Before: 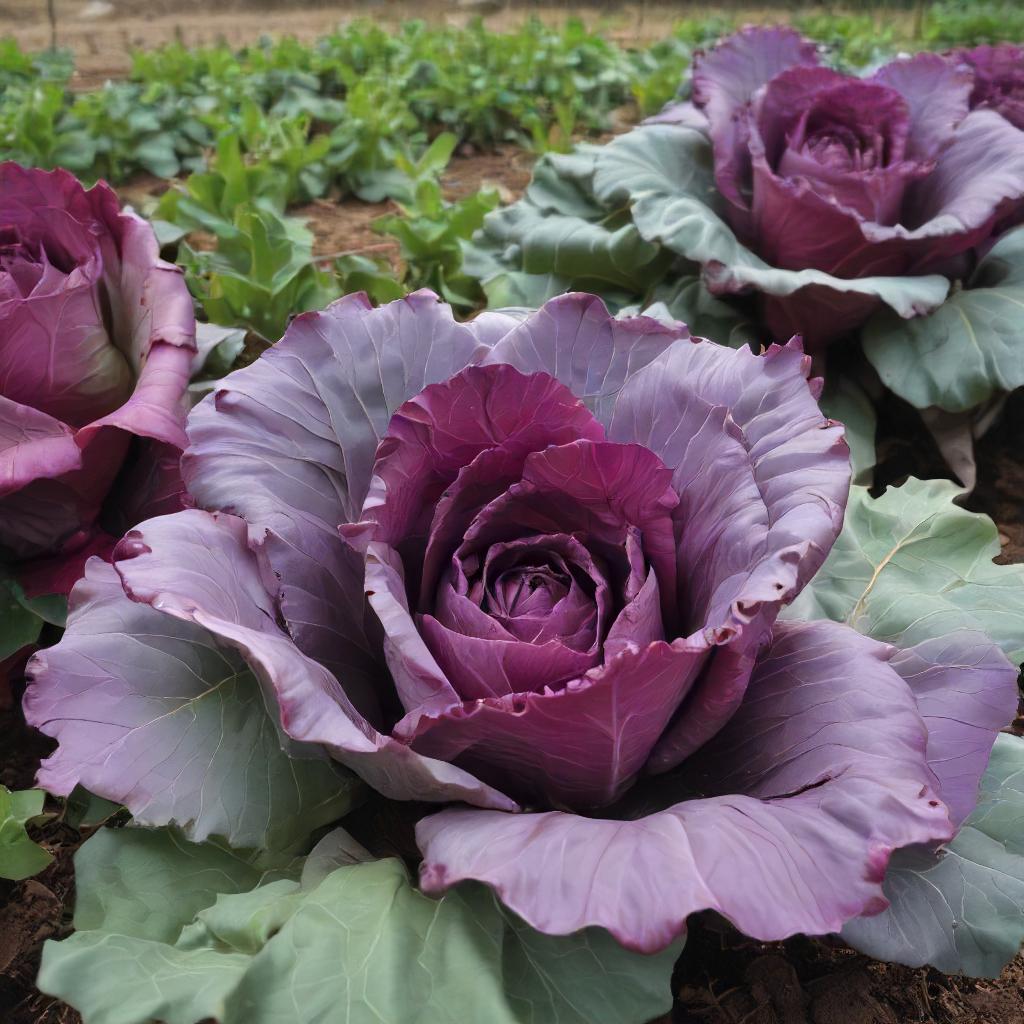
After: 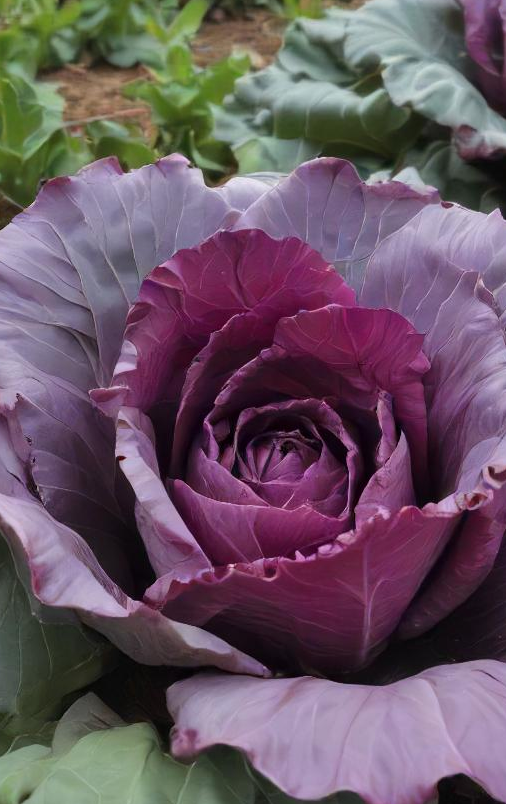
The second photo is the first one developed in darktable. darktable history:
shadows and highlights: shadows -20, white point adjustment -2, highlights -35
crop and rotate: angle 0.02°, left 24.353%, top 13.219%, right 26.156%, bottom 8.224%
